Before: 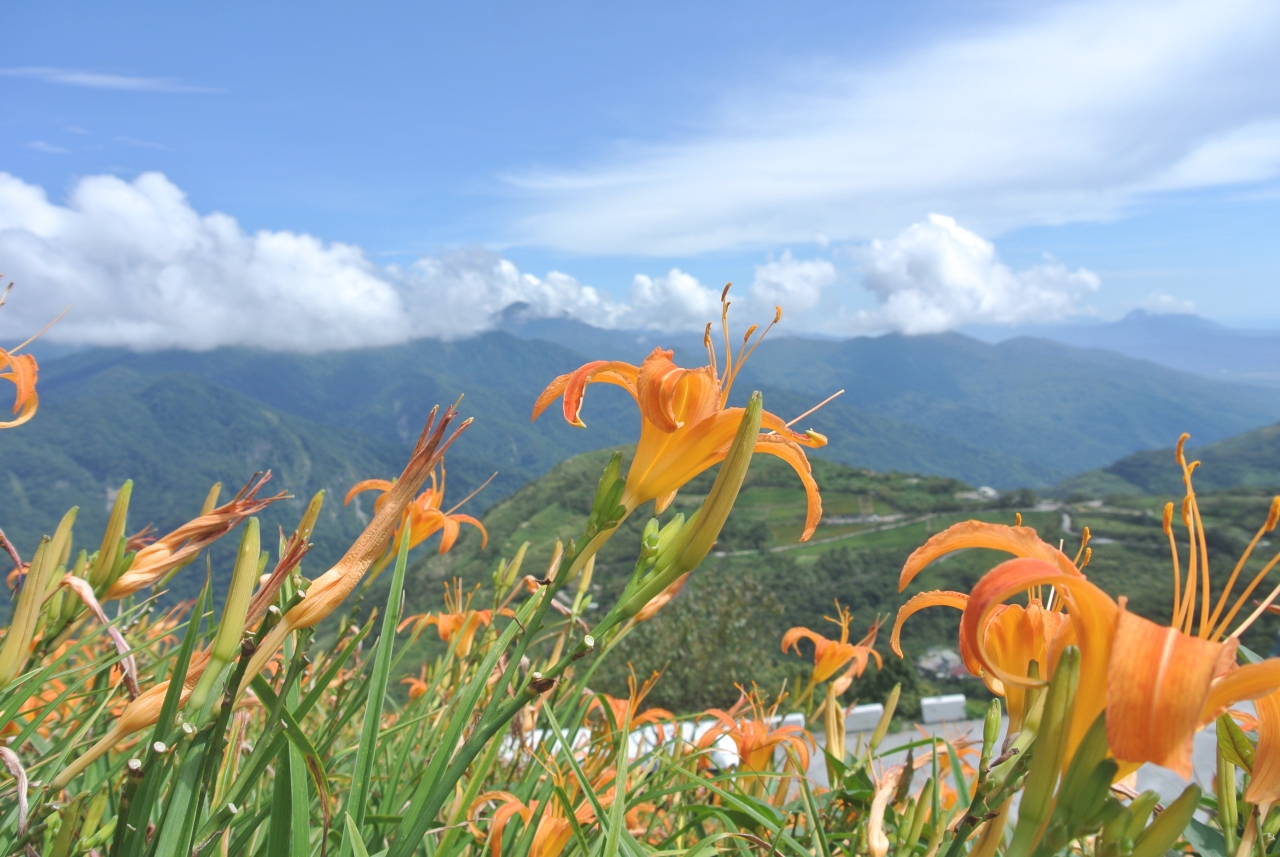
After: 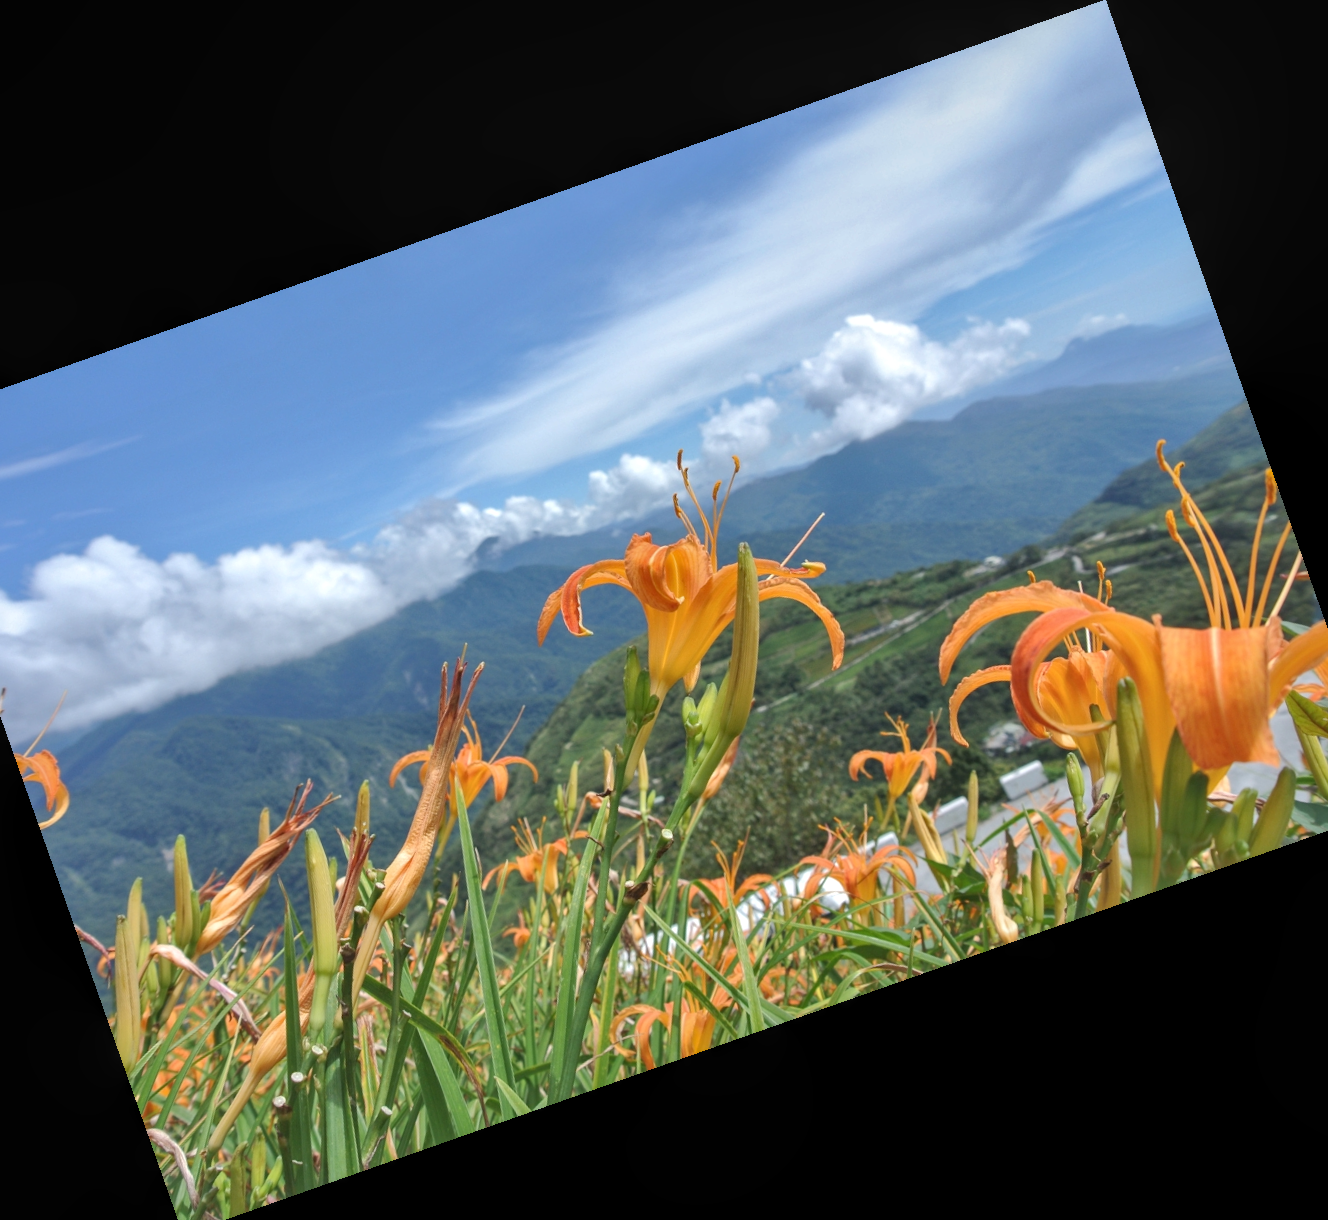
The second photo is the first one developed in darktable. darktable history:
contrast brightness saturation: contrast 0.07
shadows and highlights: on, module defaults
crop and rotate: angle 19.43°, left 6.812%, right 4.125%, bottom 1.087%
local contrast: detail 130%
